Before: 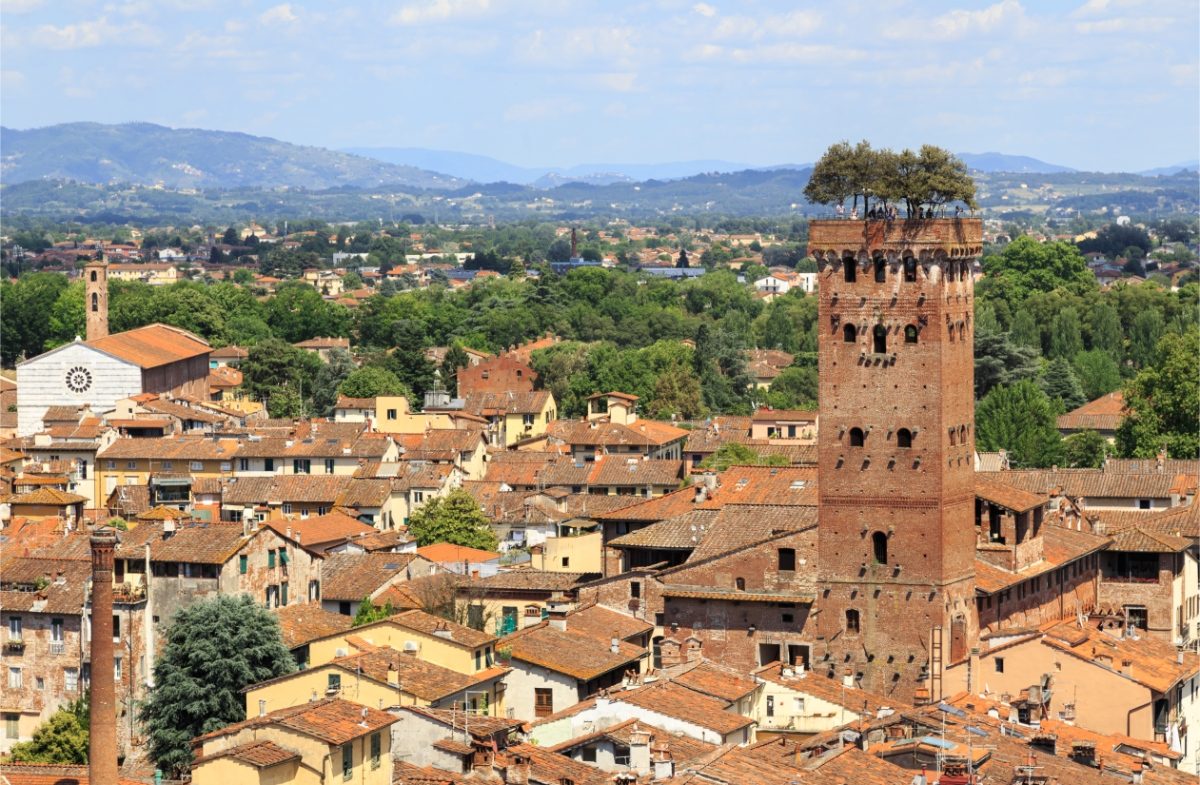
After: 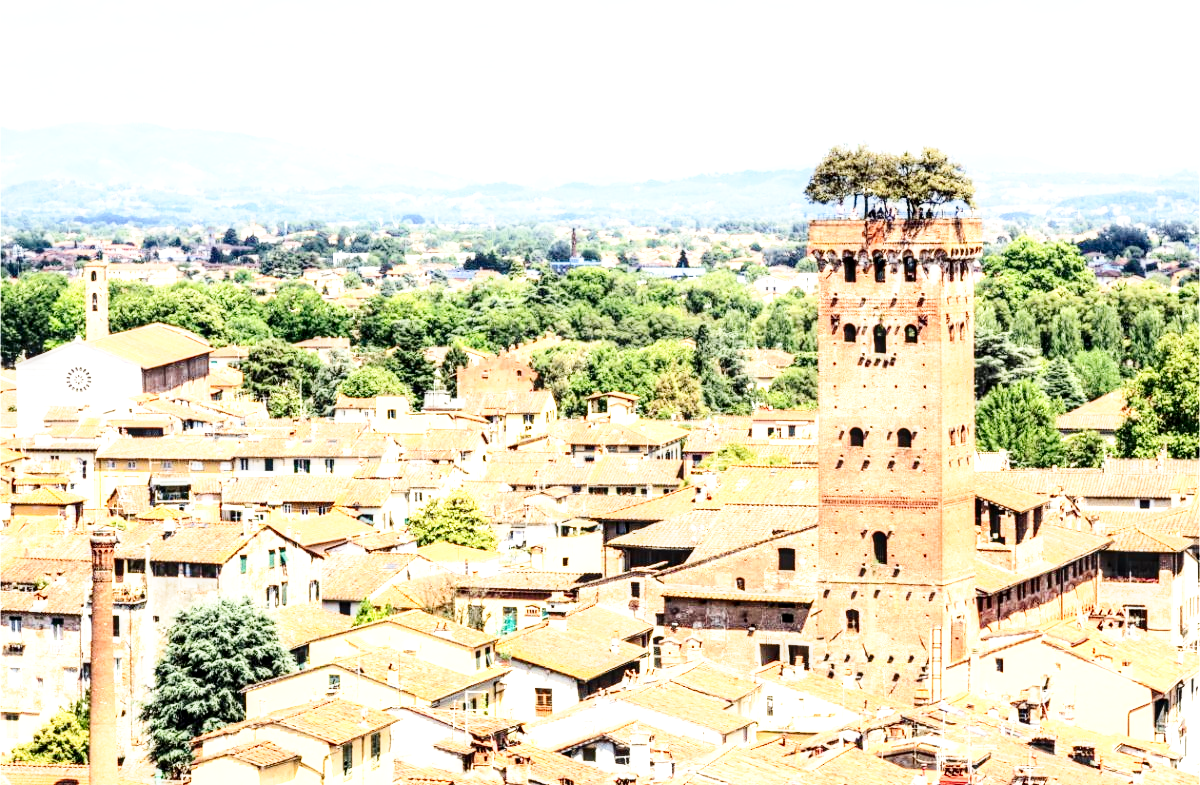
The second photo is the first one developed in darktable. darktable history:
local contrast: detail 153%
base curve: curves: ch0 [(0, 0) (0.018, 0.026) (0.143, 0.37) (0.33, 0.731) (0.458, 0.853) (0.735, 0.965) (0.905, 0.986) (1, 1)], preserve colors none
exposure: black level correction 0, exposure 0.694 EV, compensate highlight preservation false
contrast brightness saturation: contrast 0.29
